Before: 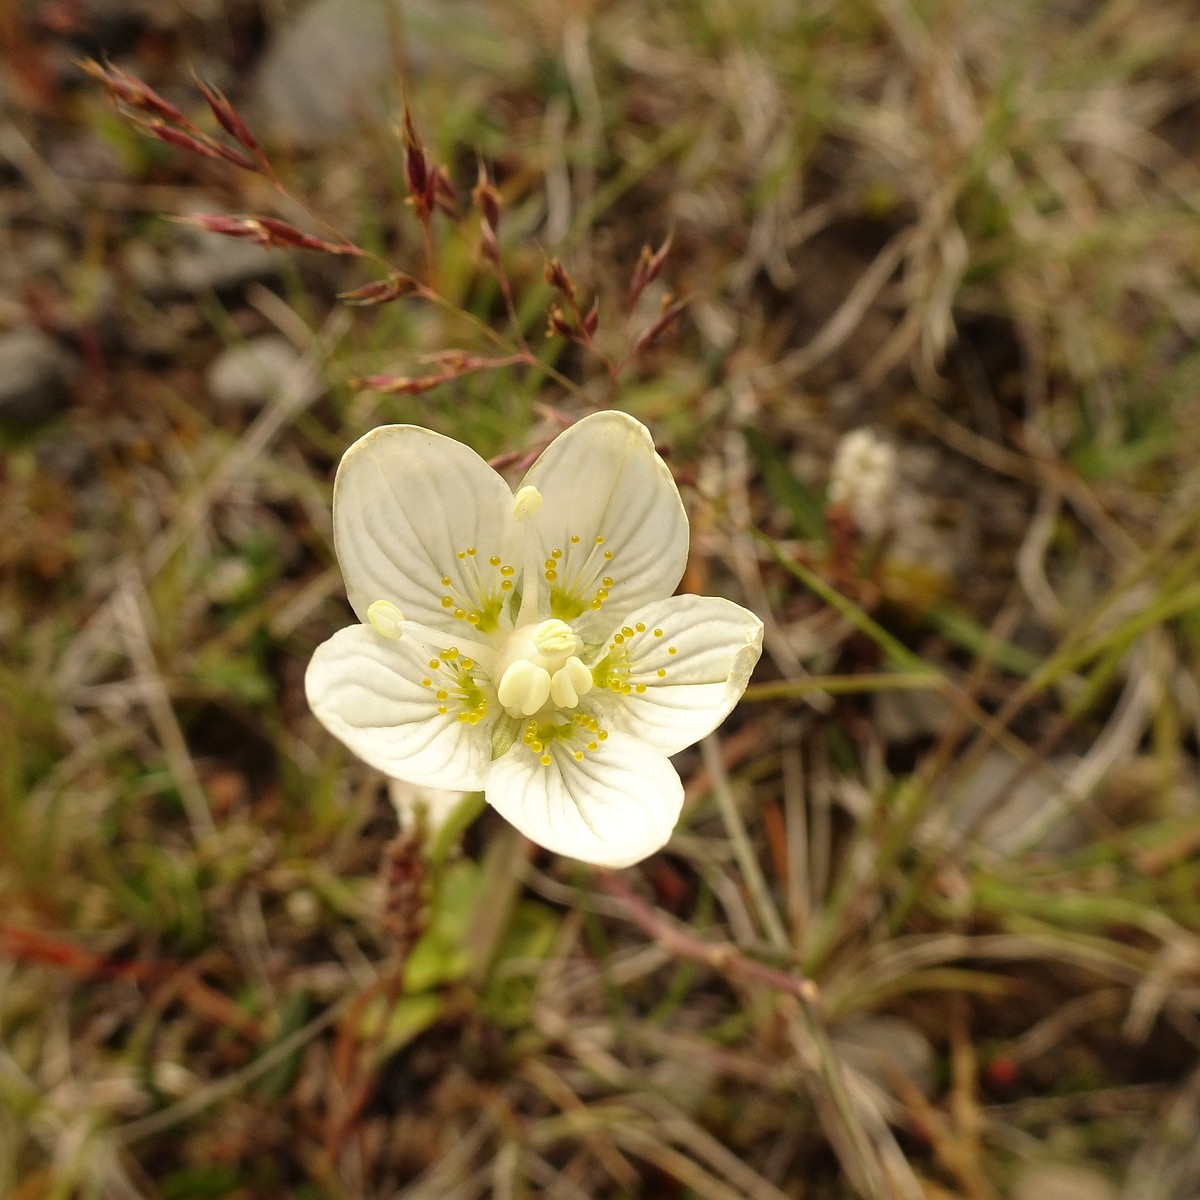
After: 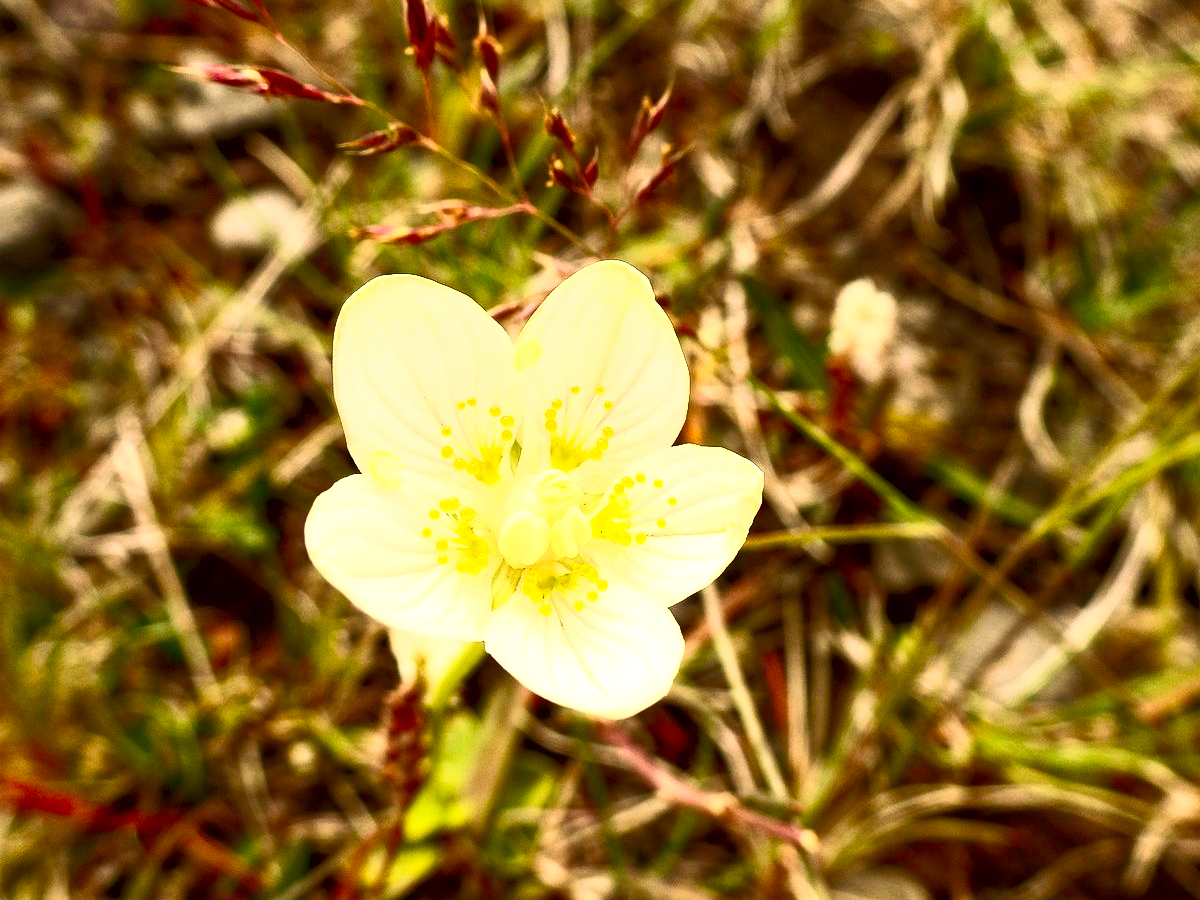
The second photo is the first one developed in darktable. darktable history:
exposure: black level correction 0.01, exposure 0.011 EV, compensate highlight preservation false
velvia: on, module defaults
crop and rotate: top 12.5%, bottom 12.5%
contrast brightness saturation: contrast 0.83, brightness 0.59, saturation 0.59
